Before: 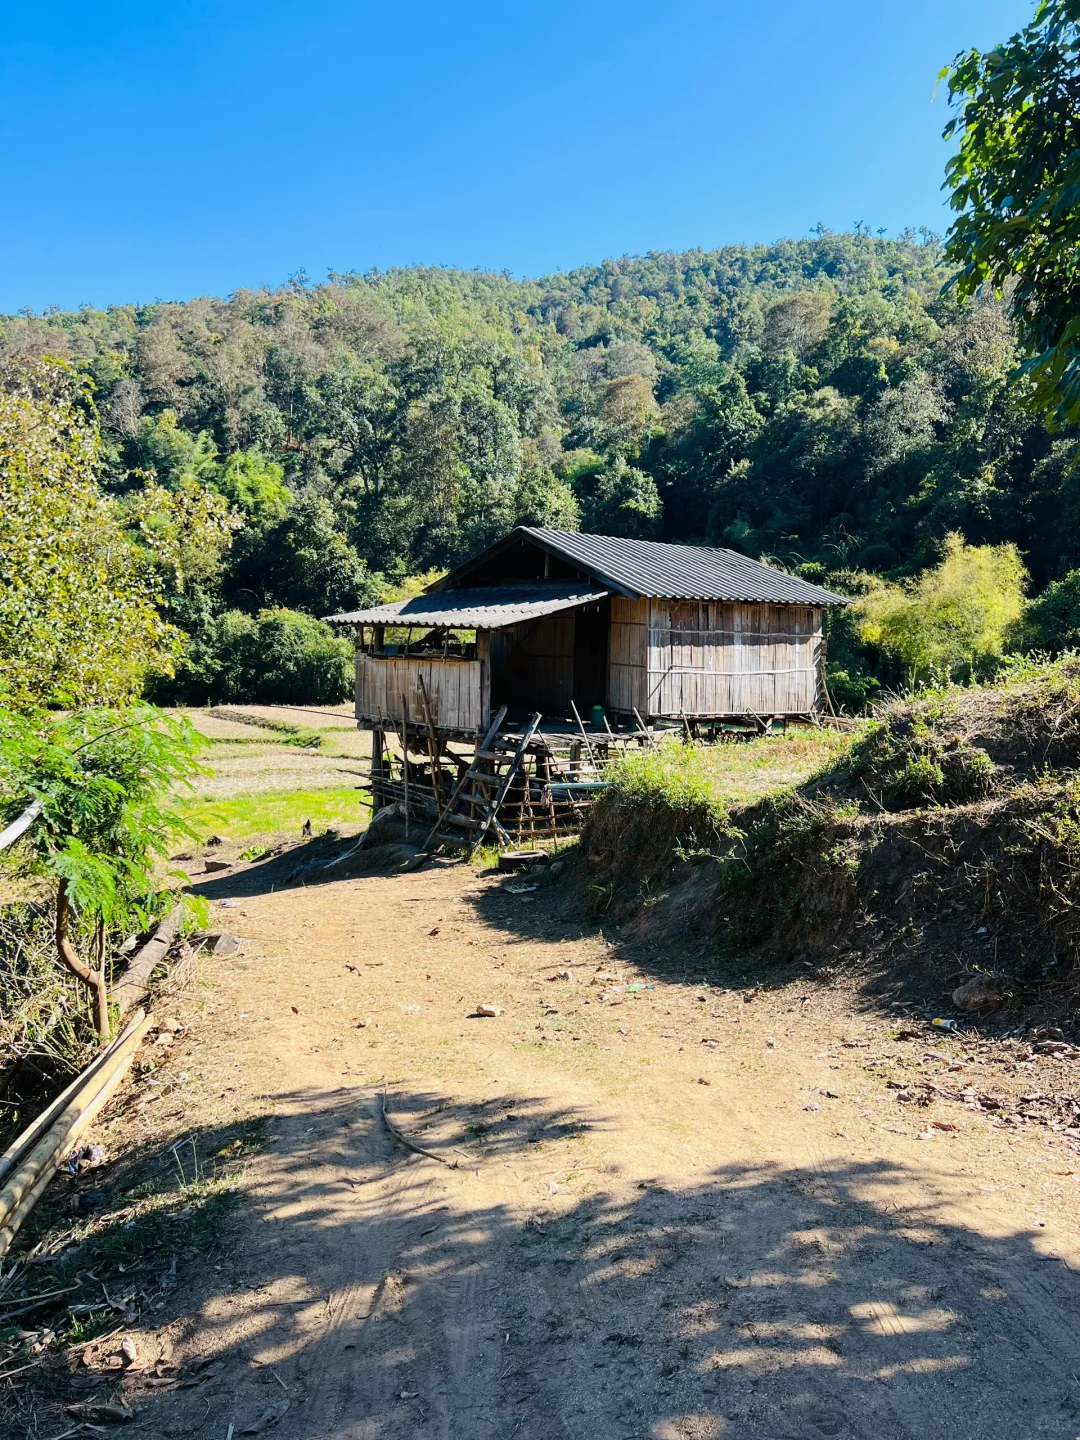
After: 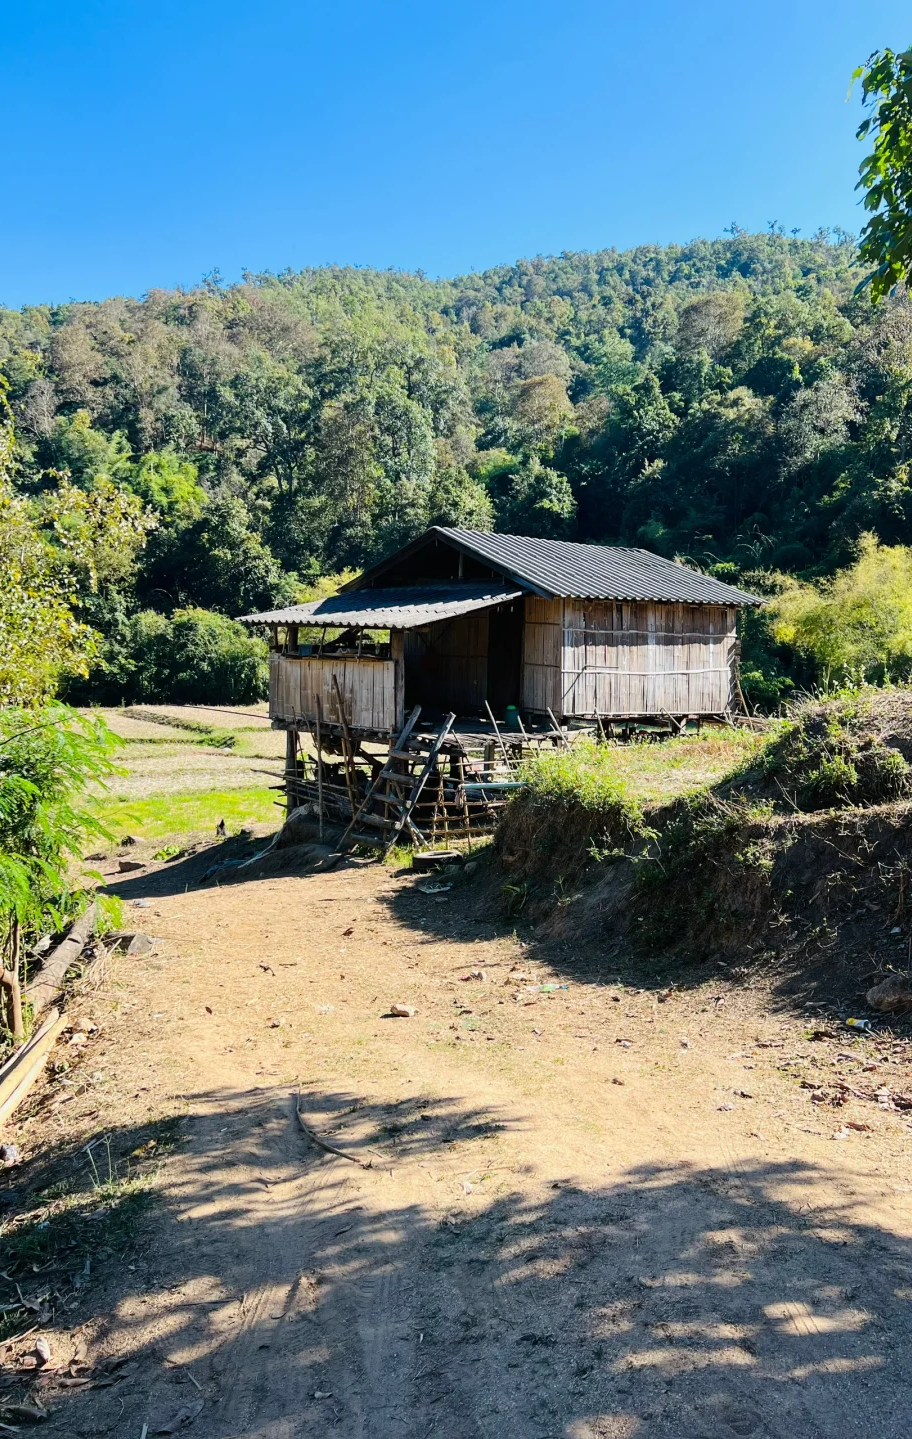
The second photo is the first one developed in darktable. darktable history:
crop: left 8.011%, right 7.51%
